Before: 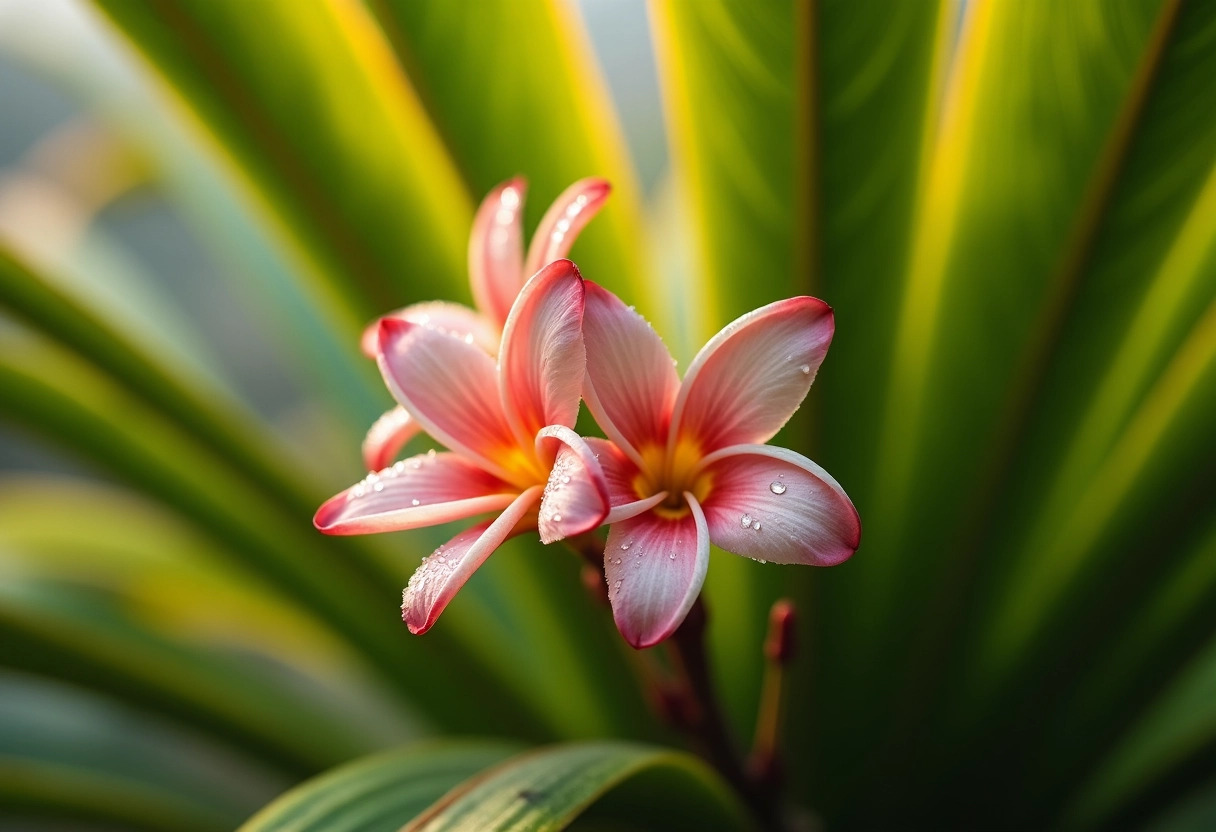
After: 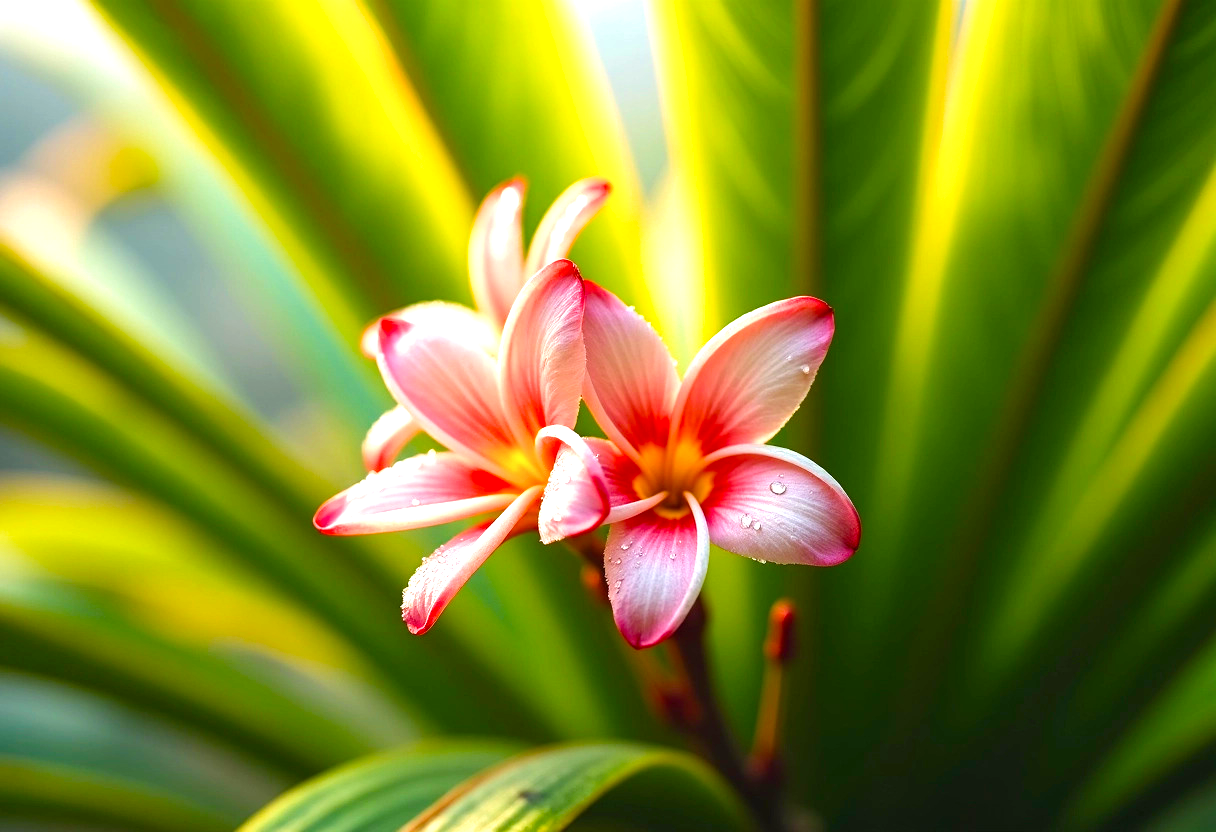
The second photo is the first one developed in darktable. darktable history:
velvia: strength 32%, mid-tones bias 0.2
exposure: black level correction 0, exposure 0.9 EV, compensate highlight preservation false
